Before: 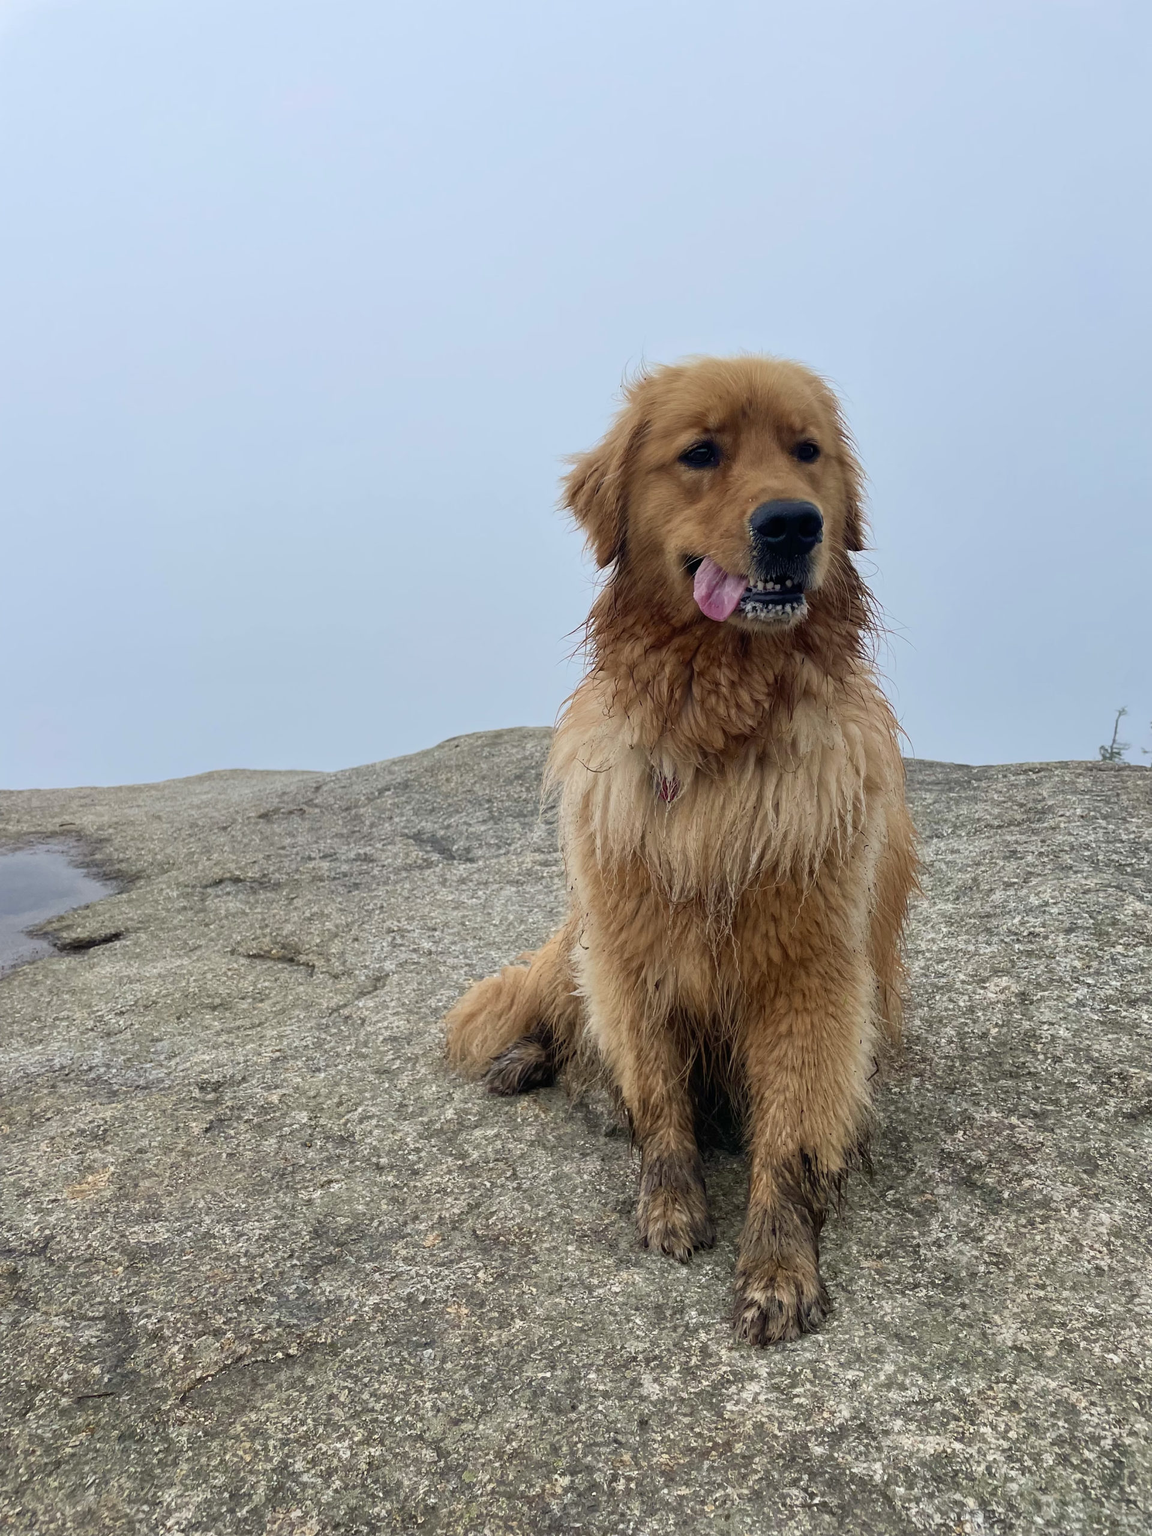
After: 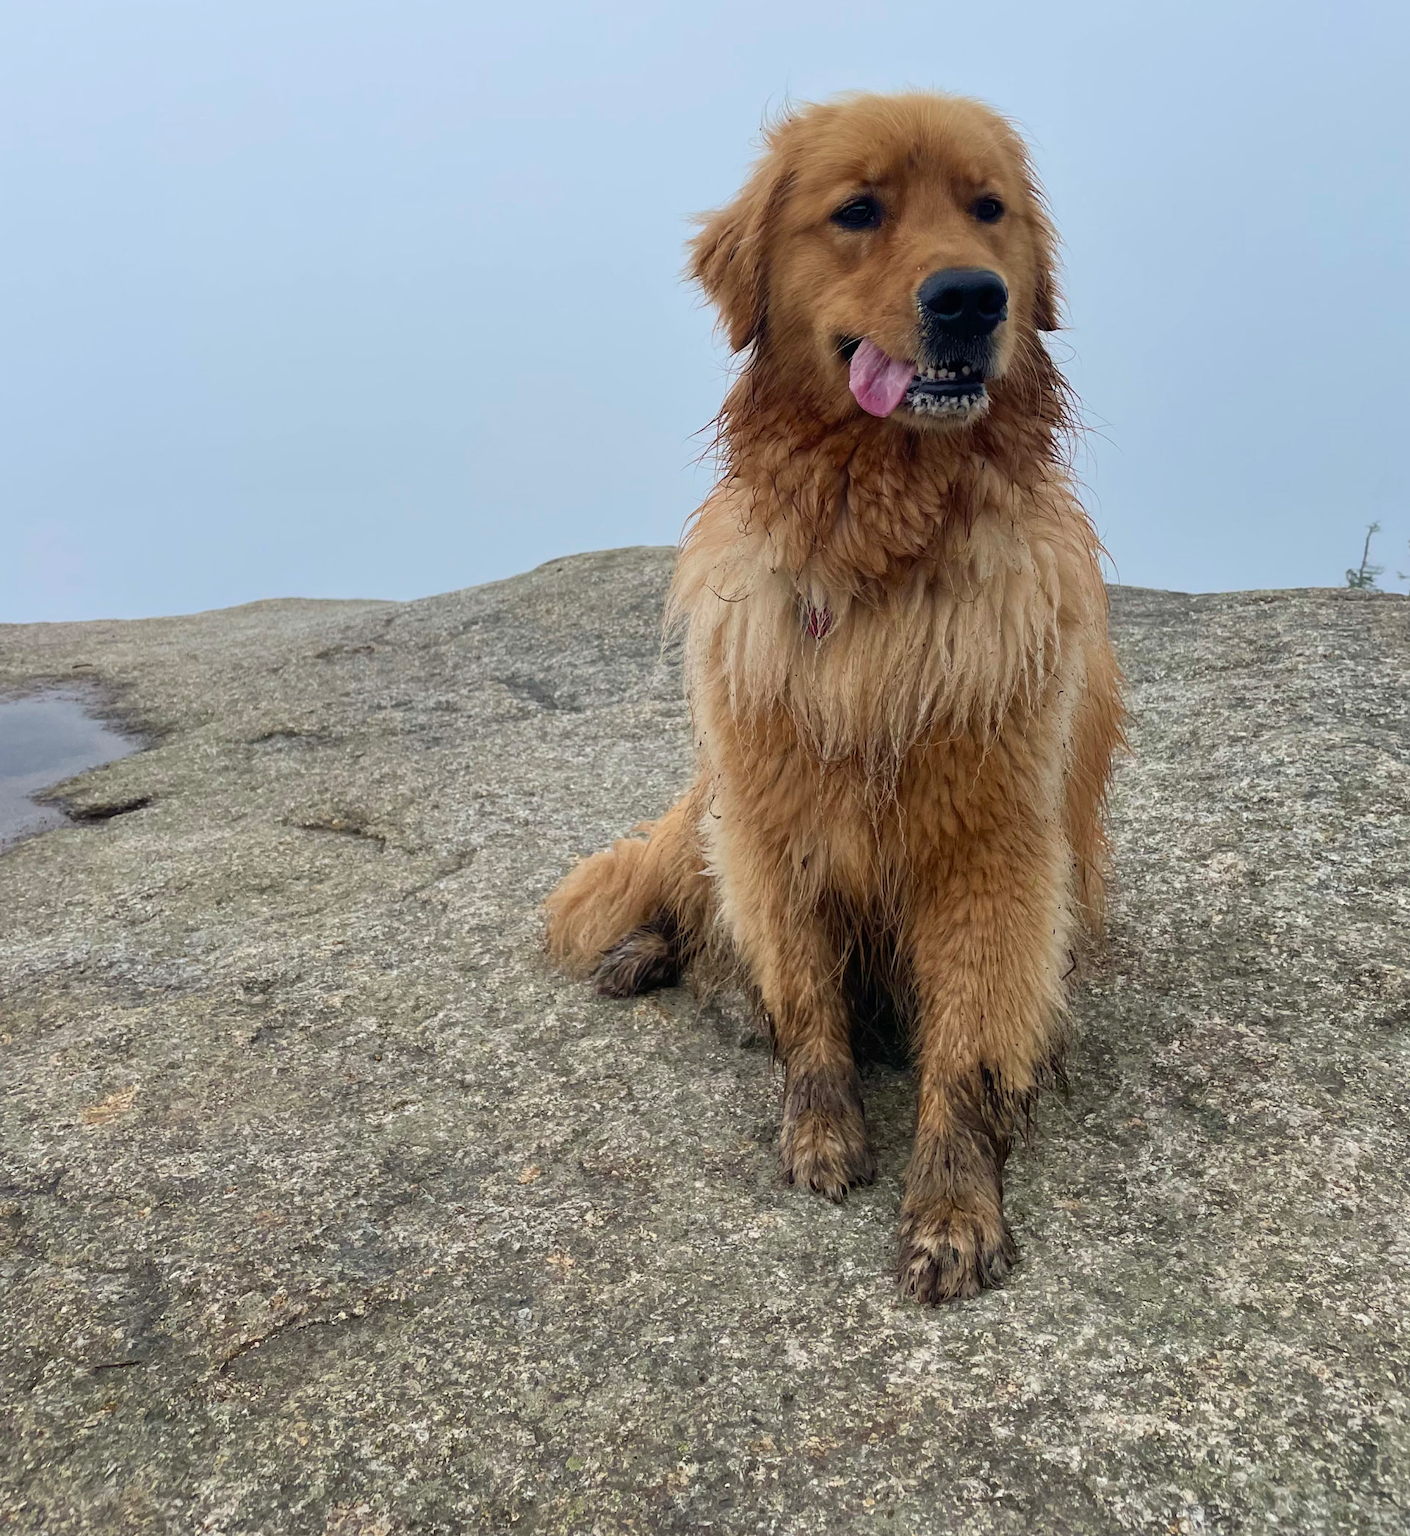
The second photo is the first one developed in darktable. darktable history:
crop and rotate: top 18.288%
